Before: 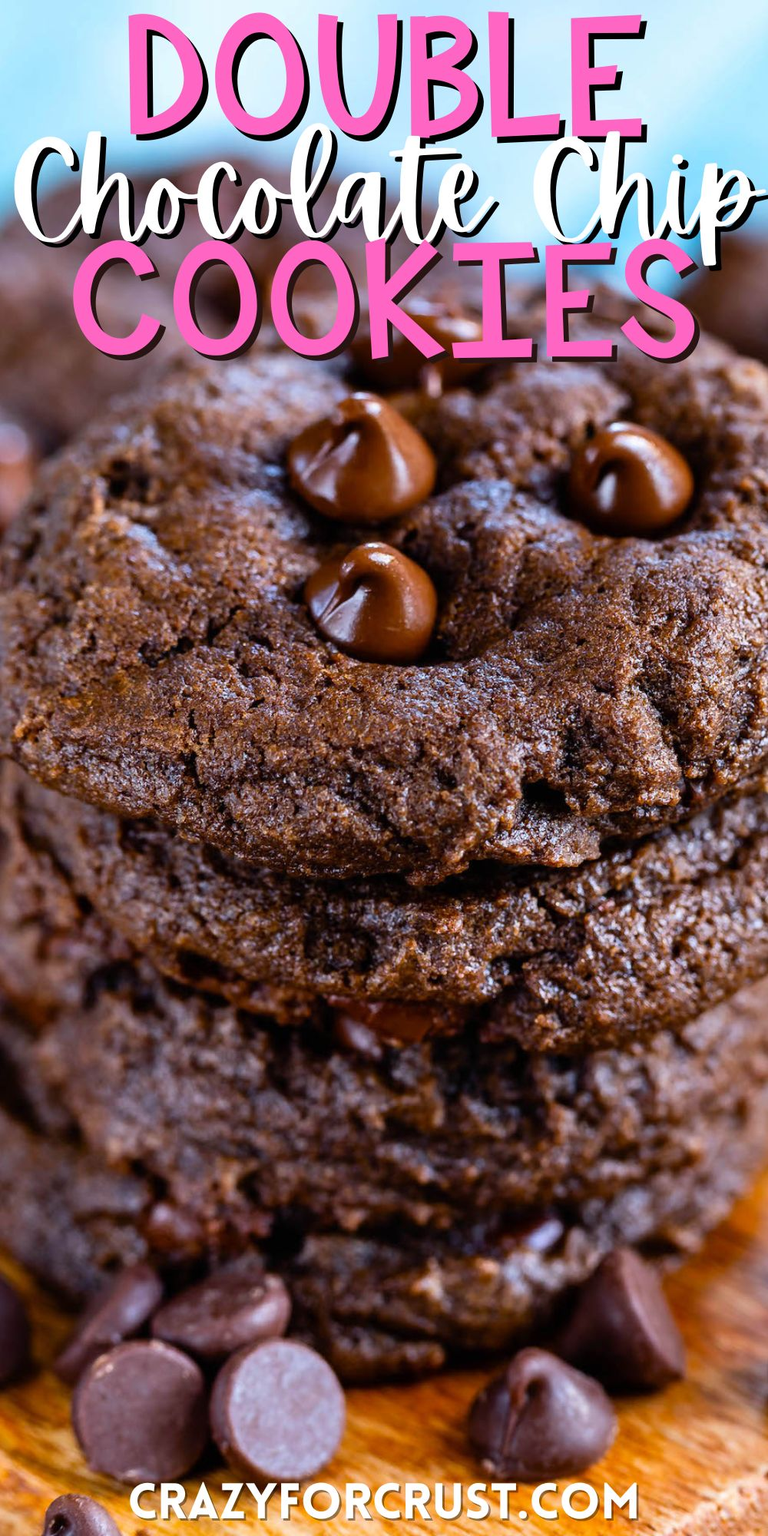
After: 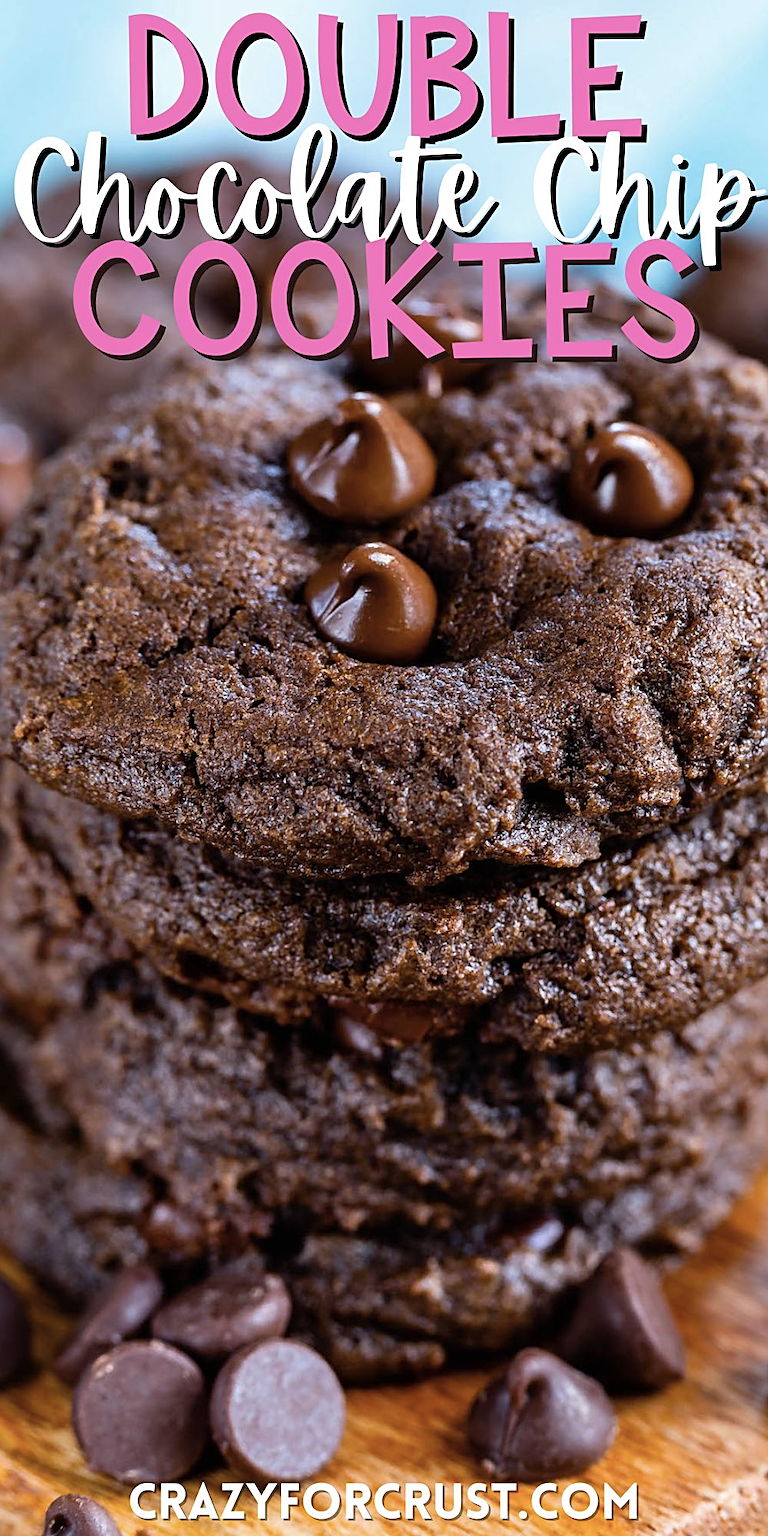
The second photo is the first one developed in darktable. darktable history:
sharpen: on, module defaults
color correction: highlights b* 0.01, saturation 0.798
